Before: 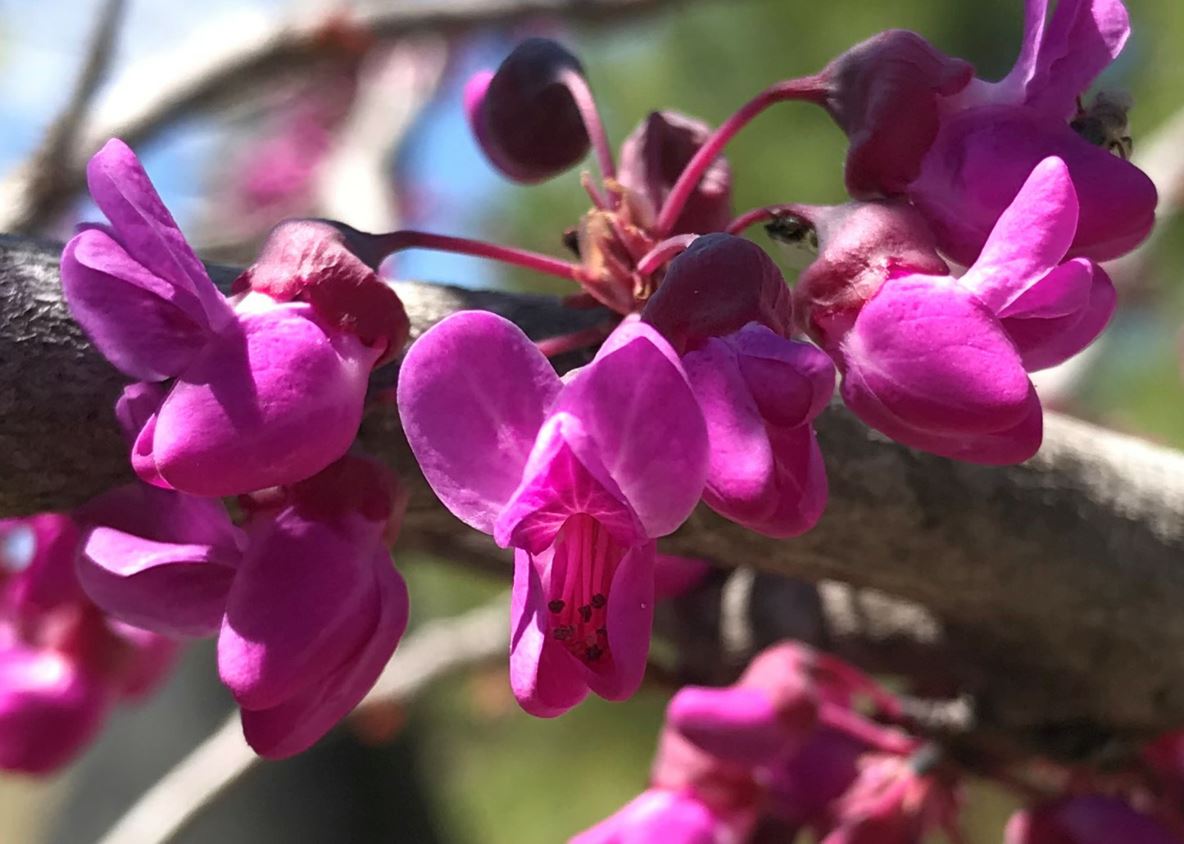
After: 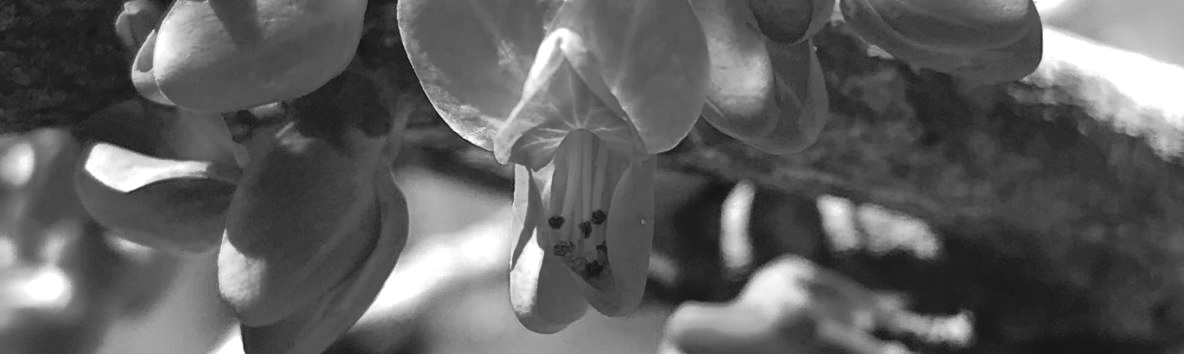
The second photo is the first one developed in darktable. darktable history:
crop: top 45.551%, bottom 12.262%
tone curve: curves: ch0 [(0, 0) (0.003, 0.057) (0.011, 0.061) (0.025, 0.065) (0.044, 0.075) (0.069, 0.082) (0.1, 0.09) (0.136, 0.102) (0.177, 0.145) (0.224, 0.195) (0.277, 0.27) (0.335, 0.374) (0.399, 0.486) (0.468, 0.578) (0.543, 0.652) (0.623, 0.717) (0.709, 0.778) (0.801, 0.837) (0.898, 0.909) (1, 1)], preserve colors none
color balance rgb: linear chroma grading › global chroma 42%, perceptual saturation grading › global saturation 42%, perceptual brilliance grading › global brilliance 25%, global vibrance 33%
monochrome: on, module defaults
